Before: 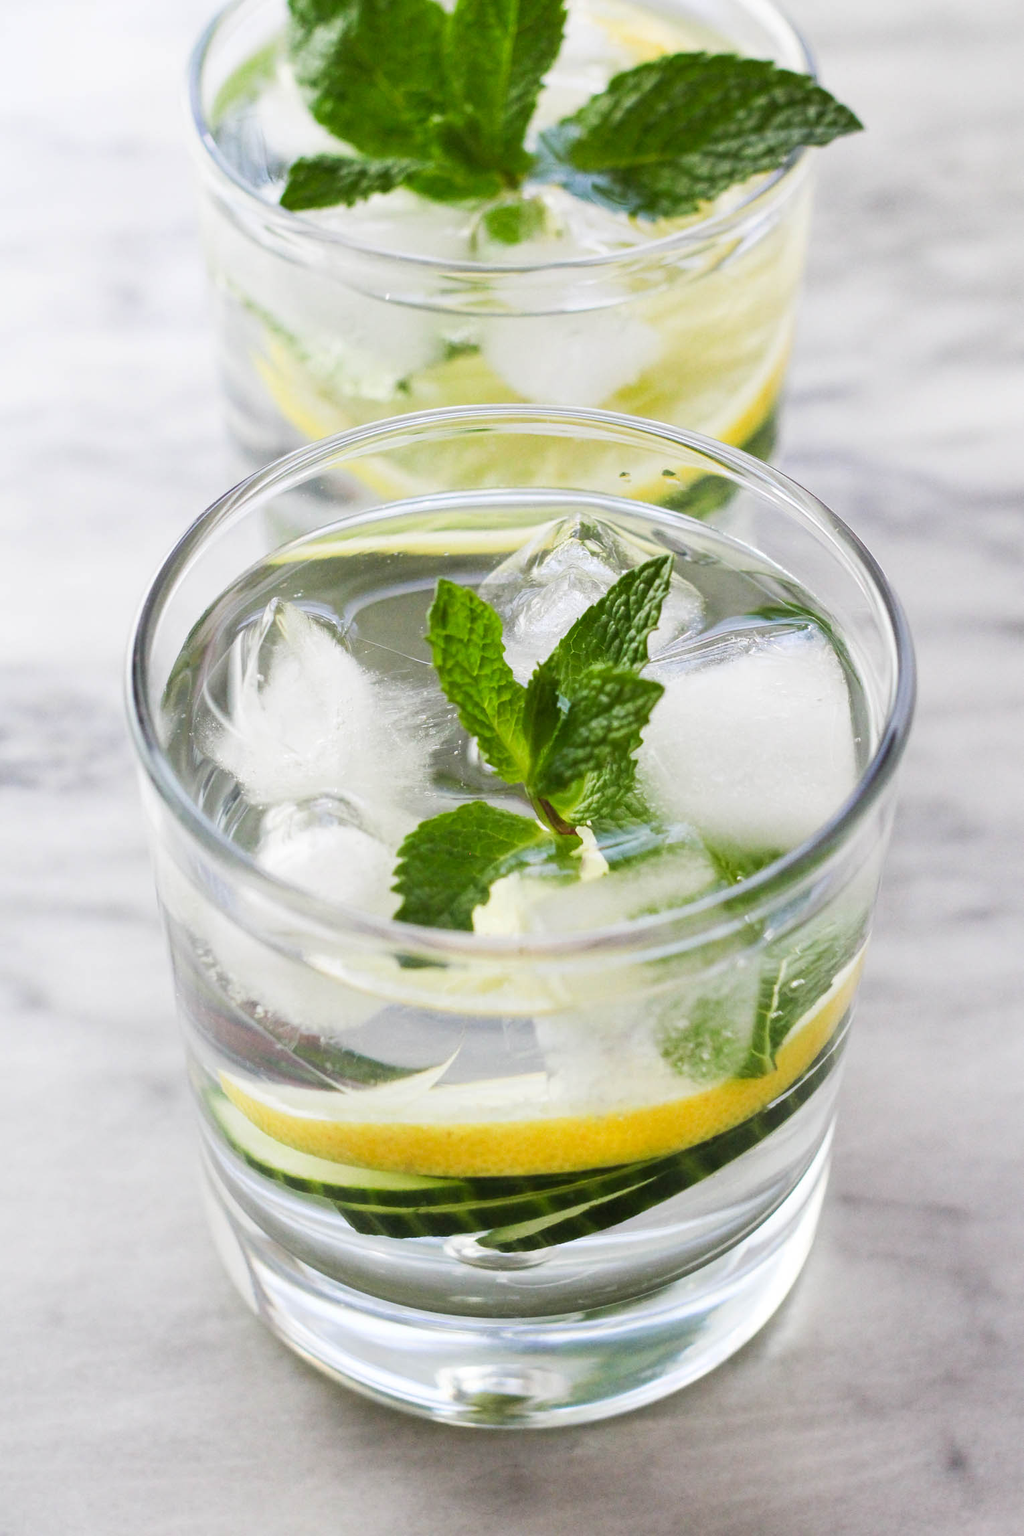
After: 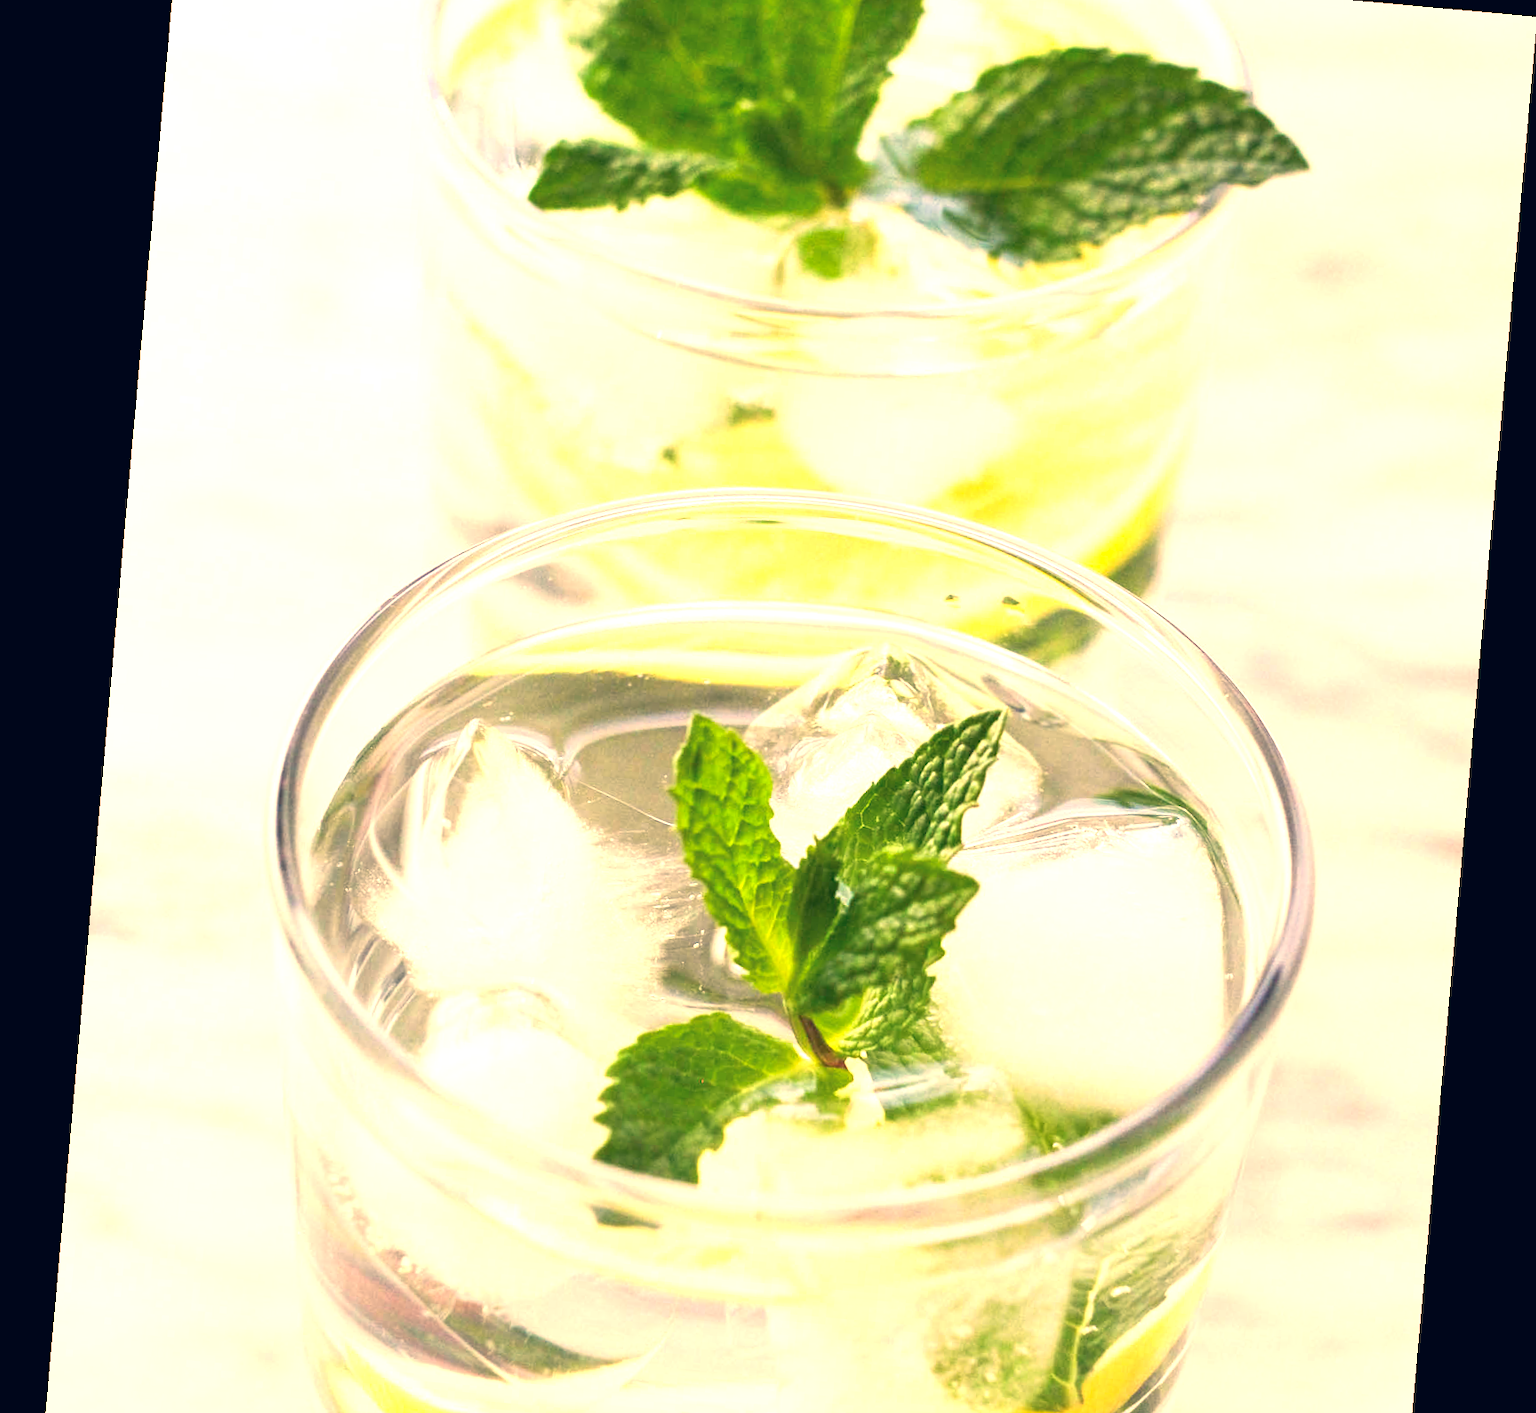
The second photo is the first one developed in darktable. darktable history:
color calibration: x 0.37, y 0.382, temperature 4313.32 K
crop and rotate: top 4.848%, bottom 29.503%
exposure: black level correction 0.001, exposure 0.955 EV, compensate exposure bias true, compensate highlight preservation false
white balance: red 1.138, green 0.996, blue 0.812
rotate and perspective: rotation 5.12°, automatic cropping off
color correction: highlights a* 10.32, highlights b* 14.66, shadows a* -9.59, shadows b* -15.02
haze removal: strength 0.02, distance 0.25, compatibility mode true, adaptive false
